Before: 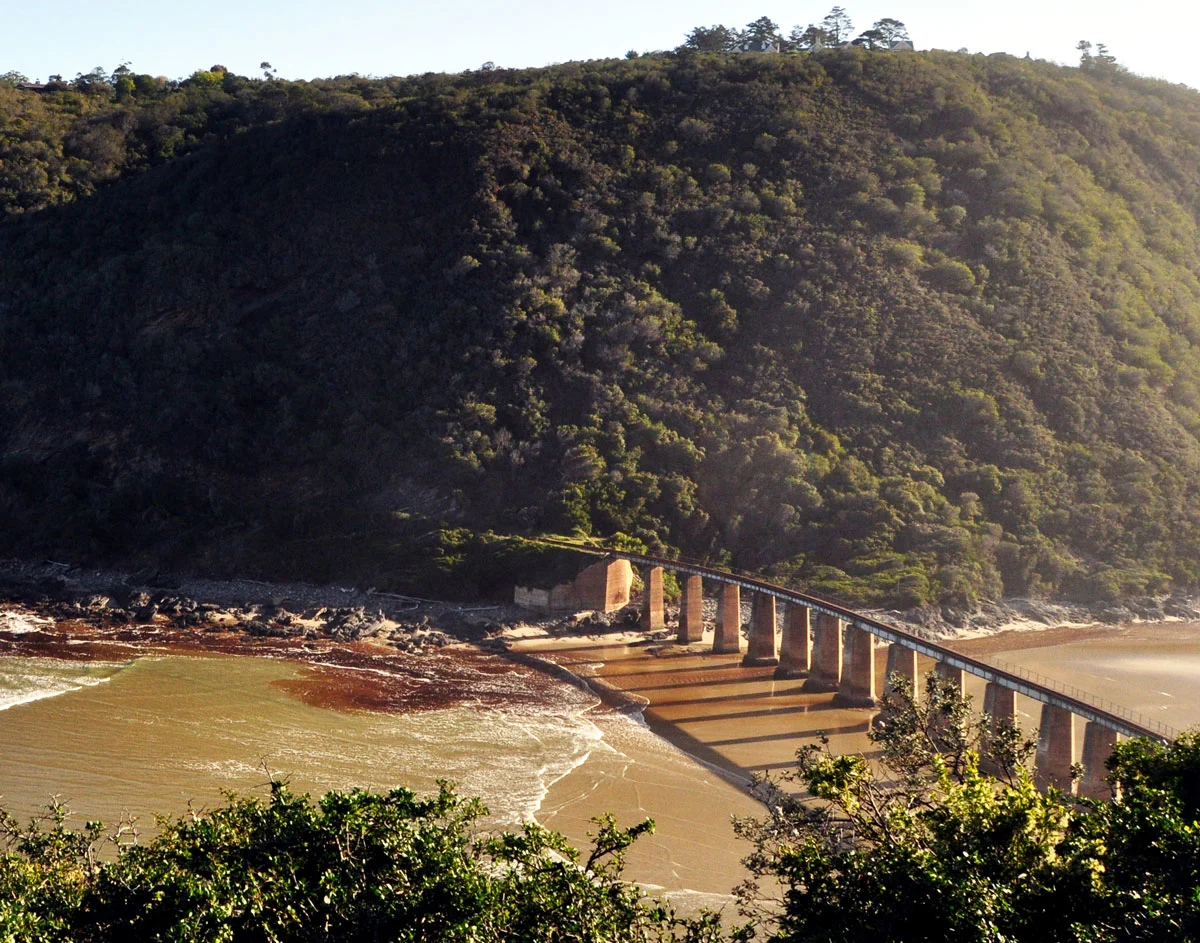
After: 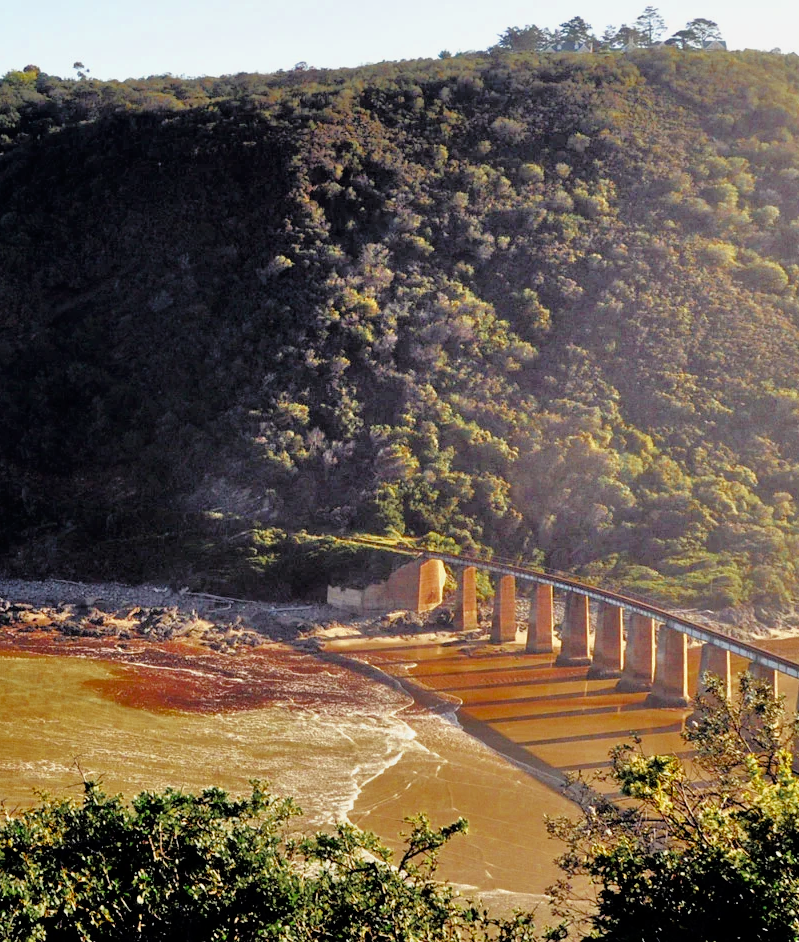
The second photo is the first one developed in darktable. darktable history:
color zones: curves: ch0 [(0.11, 0.396) (0.195, 0.36) (0.25, 0.5) (0.303, 0.412) (0.357, 0.544) (0.75, 0.5) (0.967, 0.328)]; ch1 [(0, 0.468) (0.112, 0.512) (0.202, 0.6) (0.25, 0.5) (0.307, 0.352) (0.357, 0.544) (0.75, 0.5) (0.963, 0.524)]
tone equalizer: -7 EV 0.143 EV, -6 EV 0.591 EV, -5 EV 1.13 EV, -4 EV 1.33 EV, -3 EV 1.15 EV, -2 EV 0.6 EV, -1 EV 0.153 EV
crop and rotate: left 15.602%, right 17.775%
tone curve: curves: ch0 [(0, 0) (0.068, 0.031) (0.175, 0.139) (0.32, 0.345) (0.495, 0.544) (0.748, 0.762) (0.993, 0.954)]; ch1 [(0, 0) (0.294, 0.184) (0.34, 0.303) (0.371, 0.344) (0.441, 0.408) (0.477, 0.474) (0.499, 0.5) (0.529, 0.523) (0.677, 0.762) (1, 1)]; ch2 [(0, 0) (0.431, 0.419) (0.495, 0.502) (0.524, 0.534) (0.557, 0.56) (0.634, 0.654) (0.728, 0.722) (1, 1)], color space Lab, linked channels, preserve colors none
